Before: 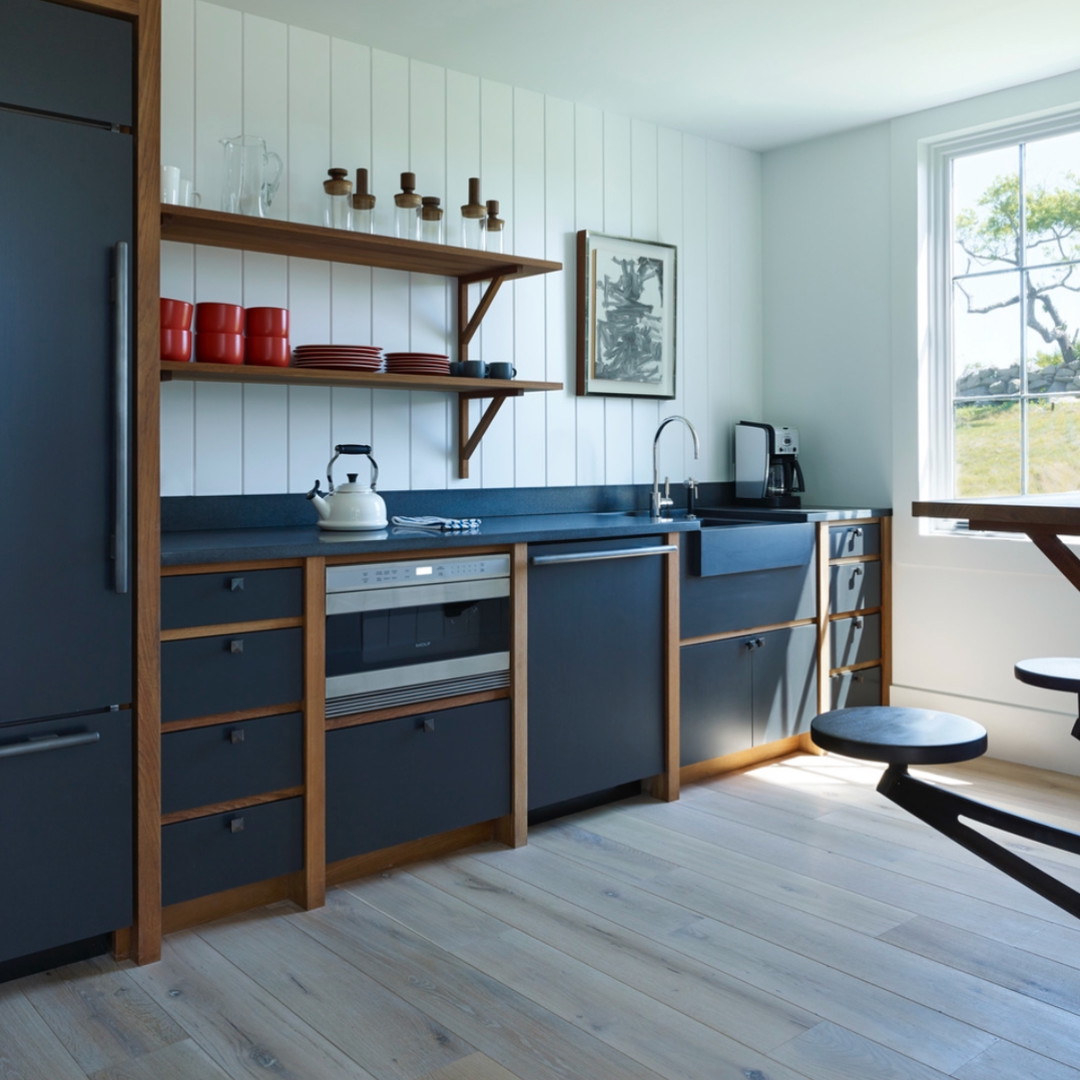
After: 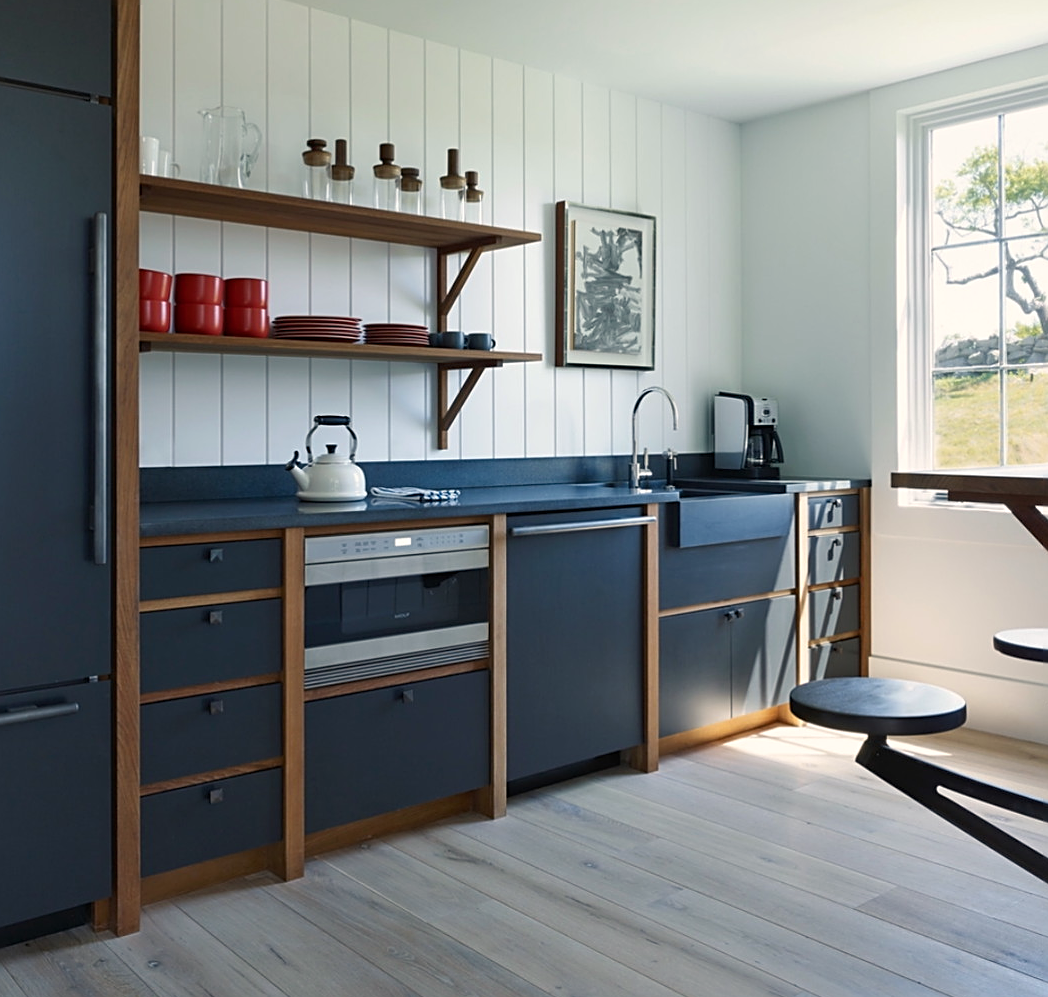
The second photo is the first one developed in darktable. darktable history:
color balance rgb: highlights gain › chroma 2.002%, highlights gain › hue 63.32°, linear chroma grading › shadows -6.831%, linear chroma grading › highlights -7.922%, linear chroma grading › global chroma -10.597%, linear chroma grading › mid-tones -8.27%, perceptual saturation grading › global saturation 19.569%
sharpen: on, module defaults
crop: left 2.018%, top 2.748%, right 0.923%, bottom 4.852%
